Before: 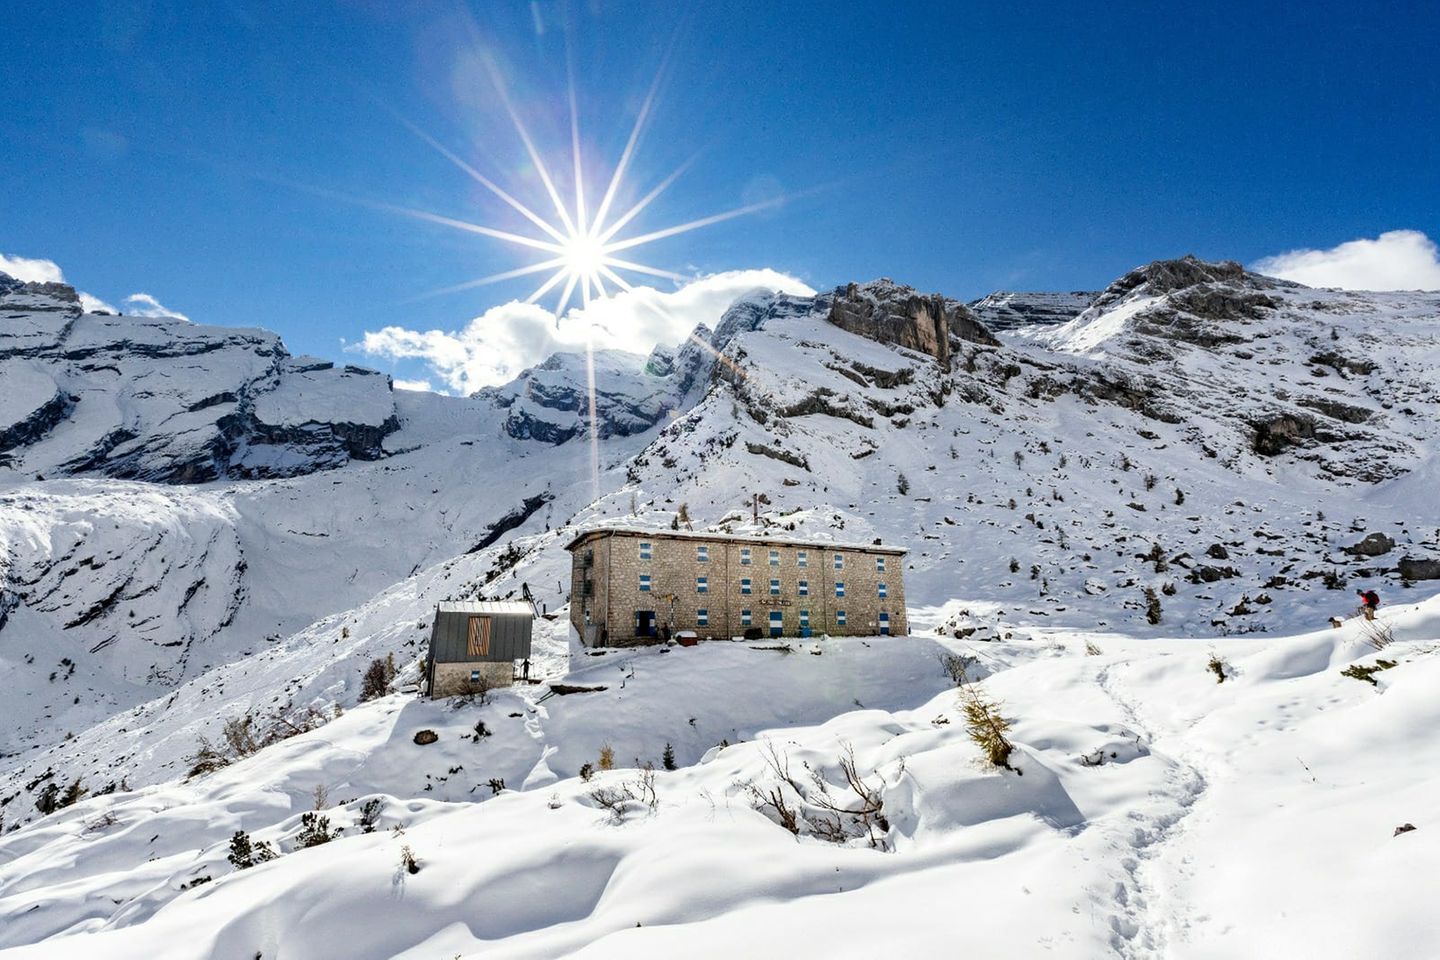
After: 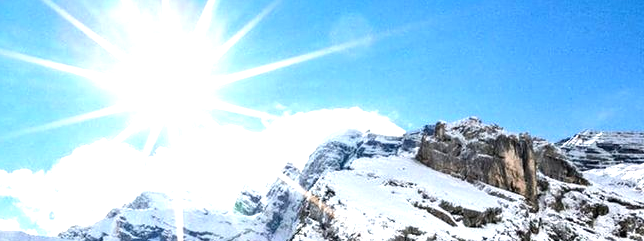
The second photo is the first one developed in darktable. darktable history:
crop: left 28.64%, top 16.832%, right 26.637%, bottom 58.055%
exposure: exposure 1.15 EV, compensate highlight preservation false
